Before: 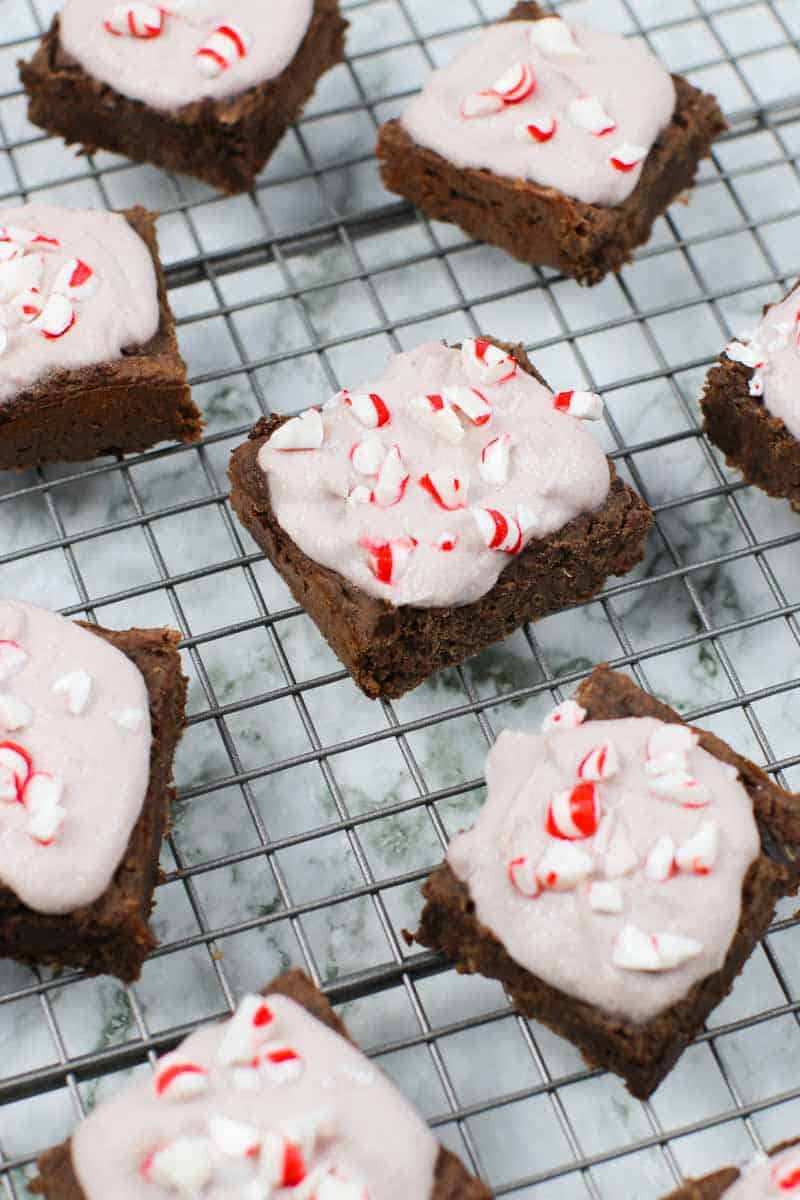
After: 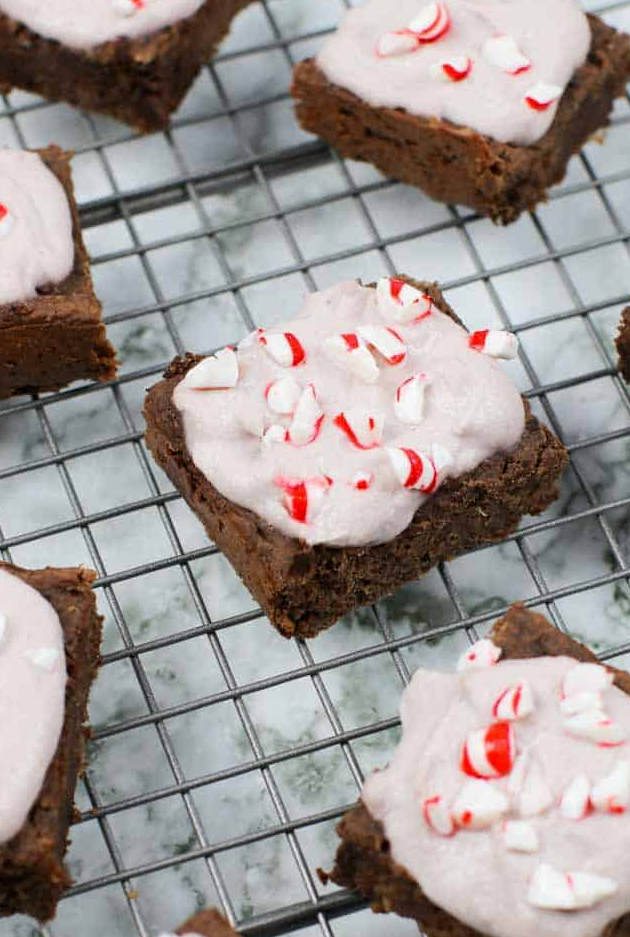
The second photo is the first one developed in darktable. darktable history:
crop and rotate: left 10.77%, top 5.1%, right 10.41%, bottom 16.76%
exposure: black level correction 0.001, compensate highlight preservation false
